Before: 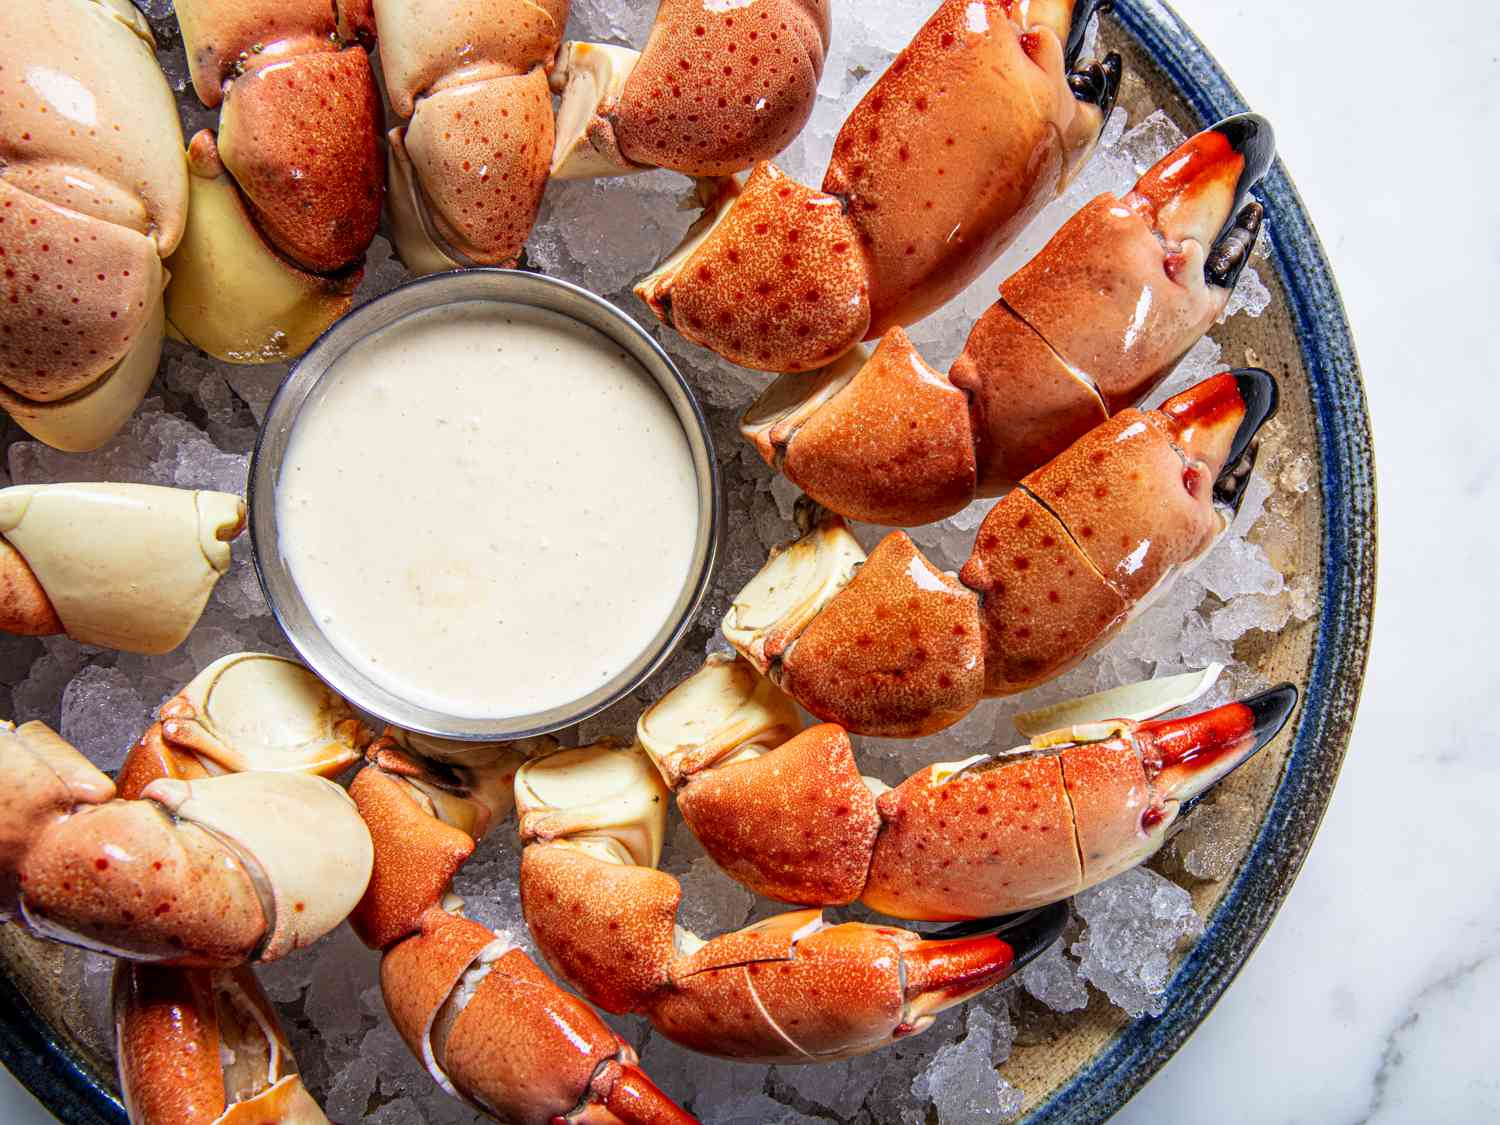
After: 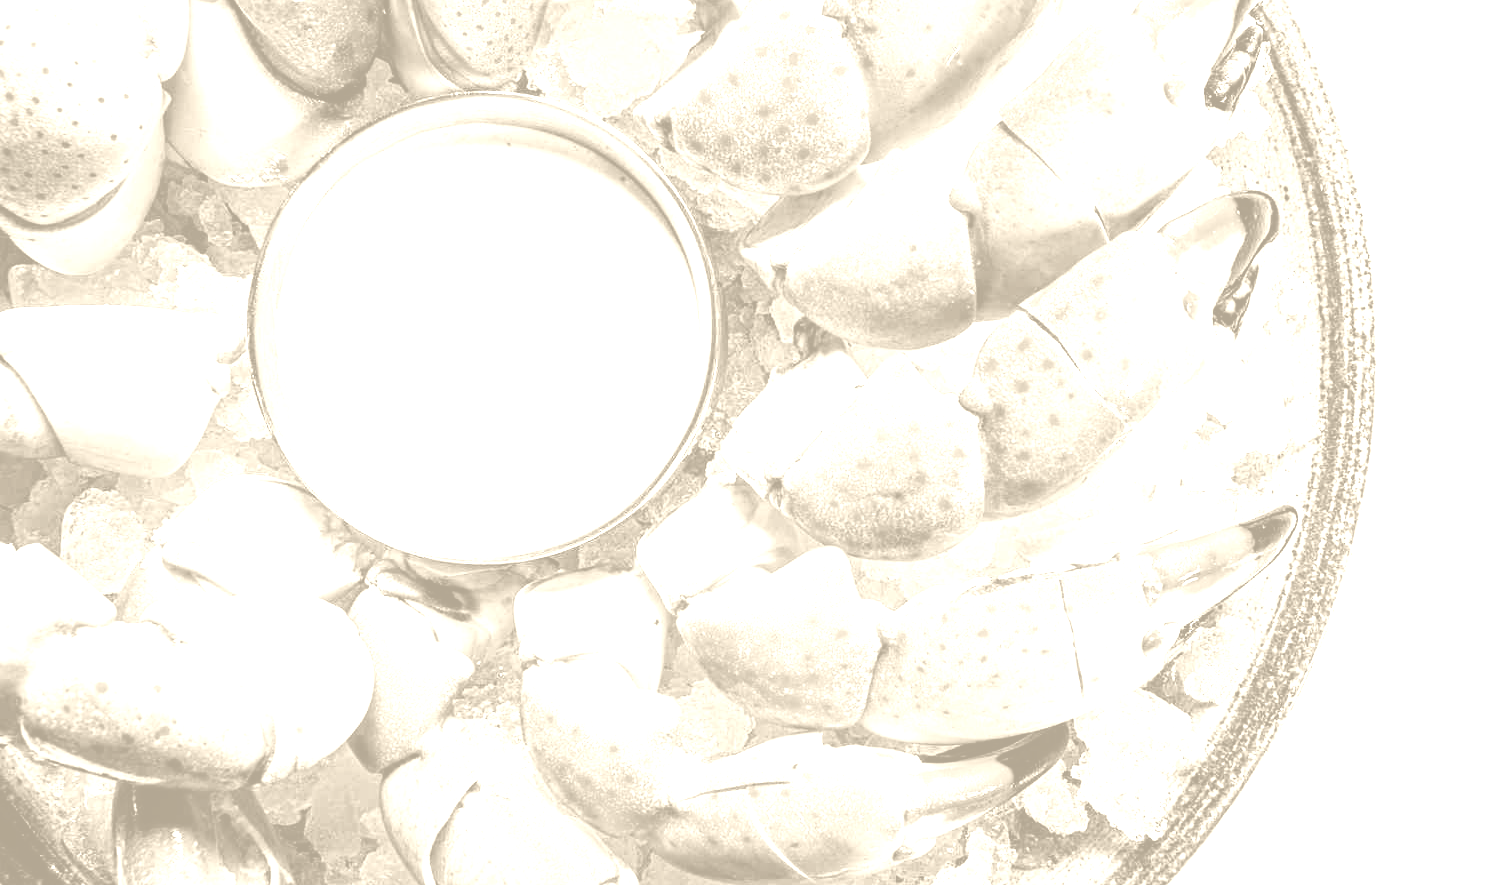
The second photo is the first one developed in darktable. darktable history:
base curve: curves: ch0 [(0, 0) (0.007, 0.004) (0.027, 0.03) (0.046, 0.07) (0.207, 0.54) (0.442, 0.872) (0.673, 0.972) (1, 1)], preserve colors none
colorize: hue 36°, saturation 71%, lightness 80.79%
crop and rotate: top 15.774%, bottom 5.506%
